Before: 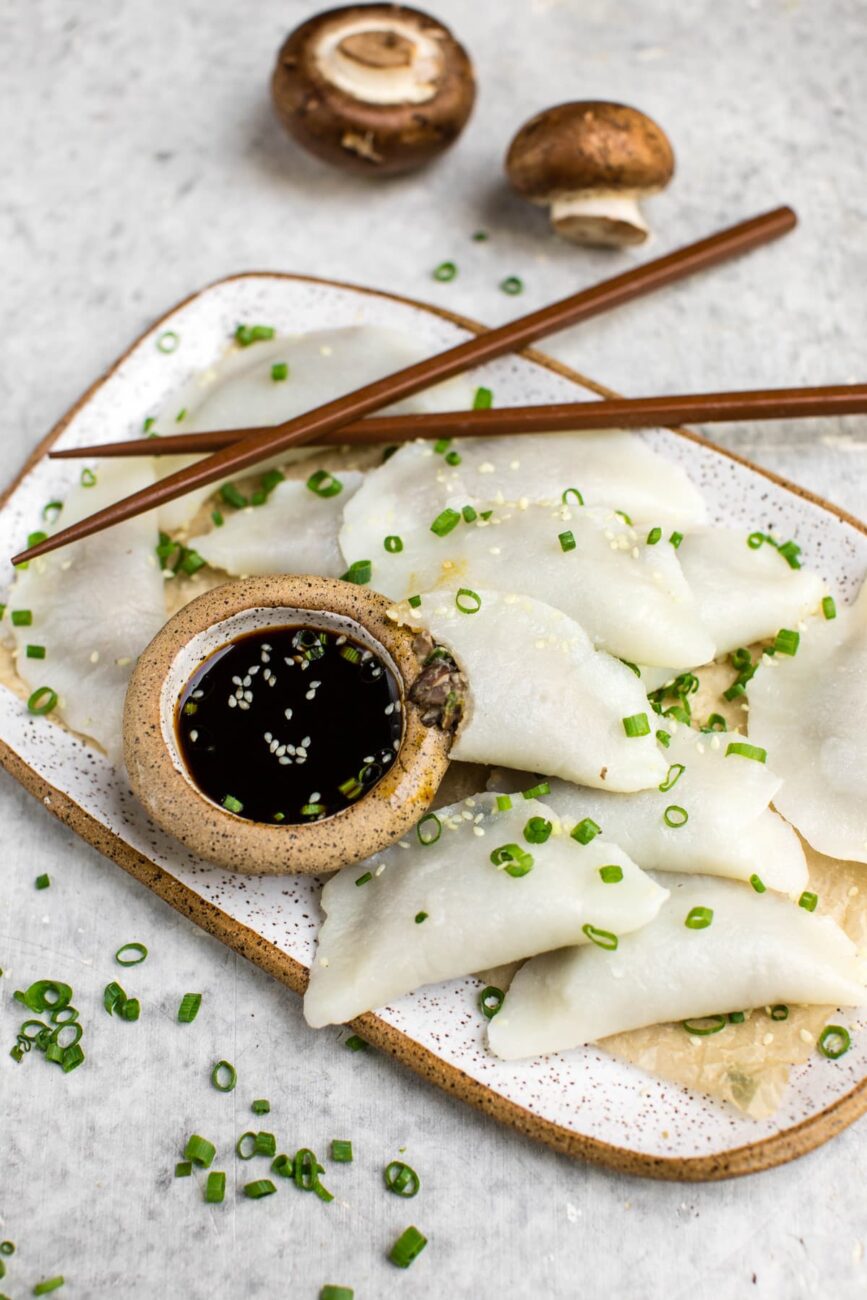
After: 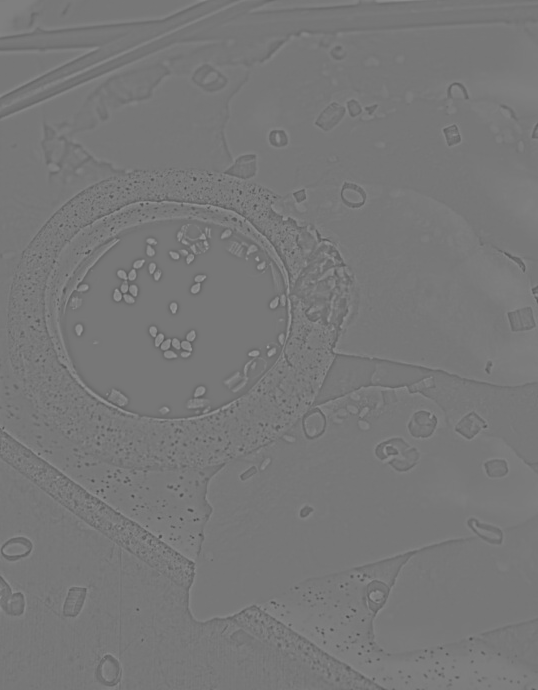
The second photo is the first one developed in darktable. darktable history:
crop: left 13.312%, top 31.28%, right 24.627%, bottom 15.582%
highpass: sharpness 6%, contrast boost 7.63%
tone equalizer: -8 EV -0.417 EV, -7 EV -0.389 EV, -6 EV -0.333 EV, -5 EV -0.222 EV, -3 EV 0.222 EV, -2 EV 0.333 EV, -1 EV 0.389 EV, +0 EV 0.417 EV, edges refinement/feathering 500, mask exposure compensation -1.57 EV, preserve details no
